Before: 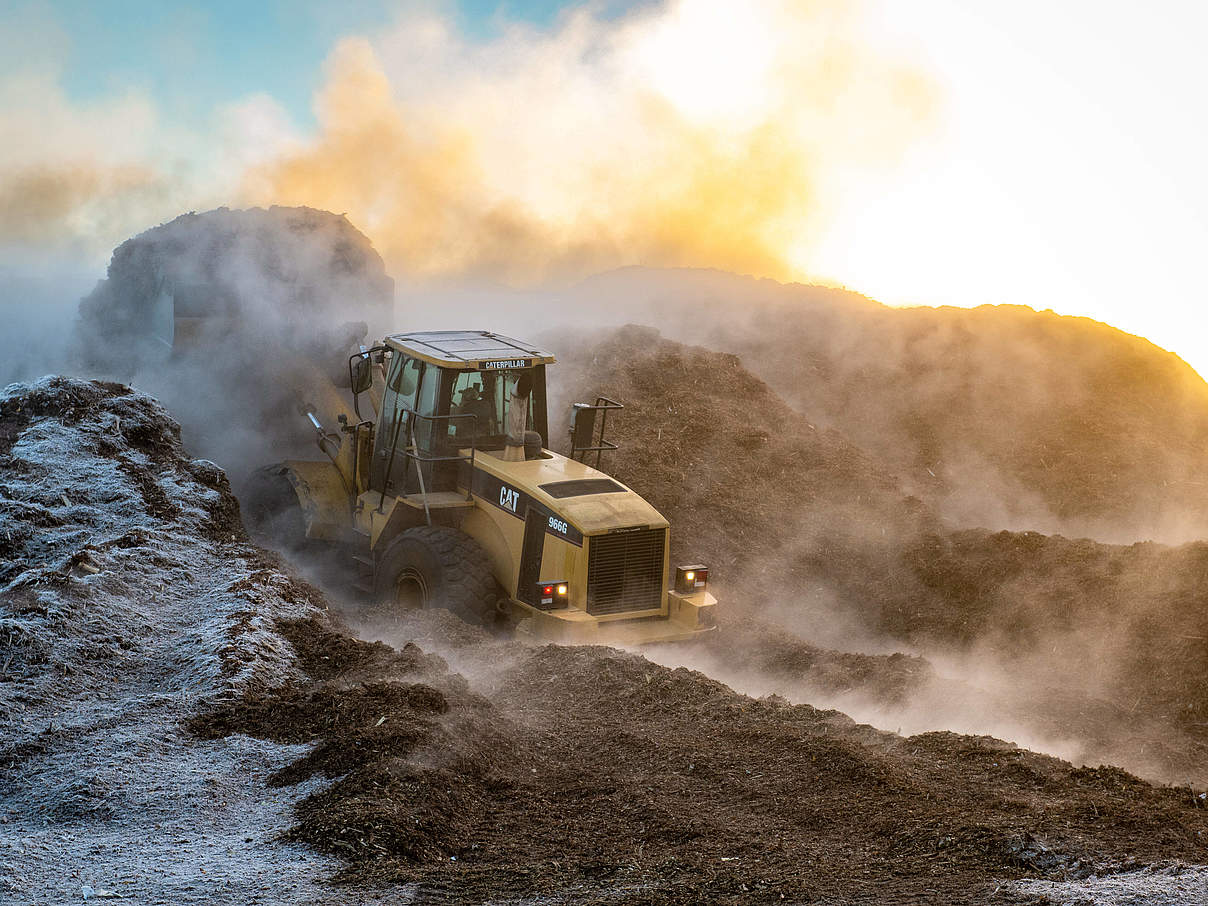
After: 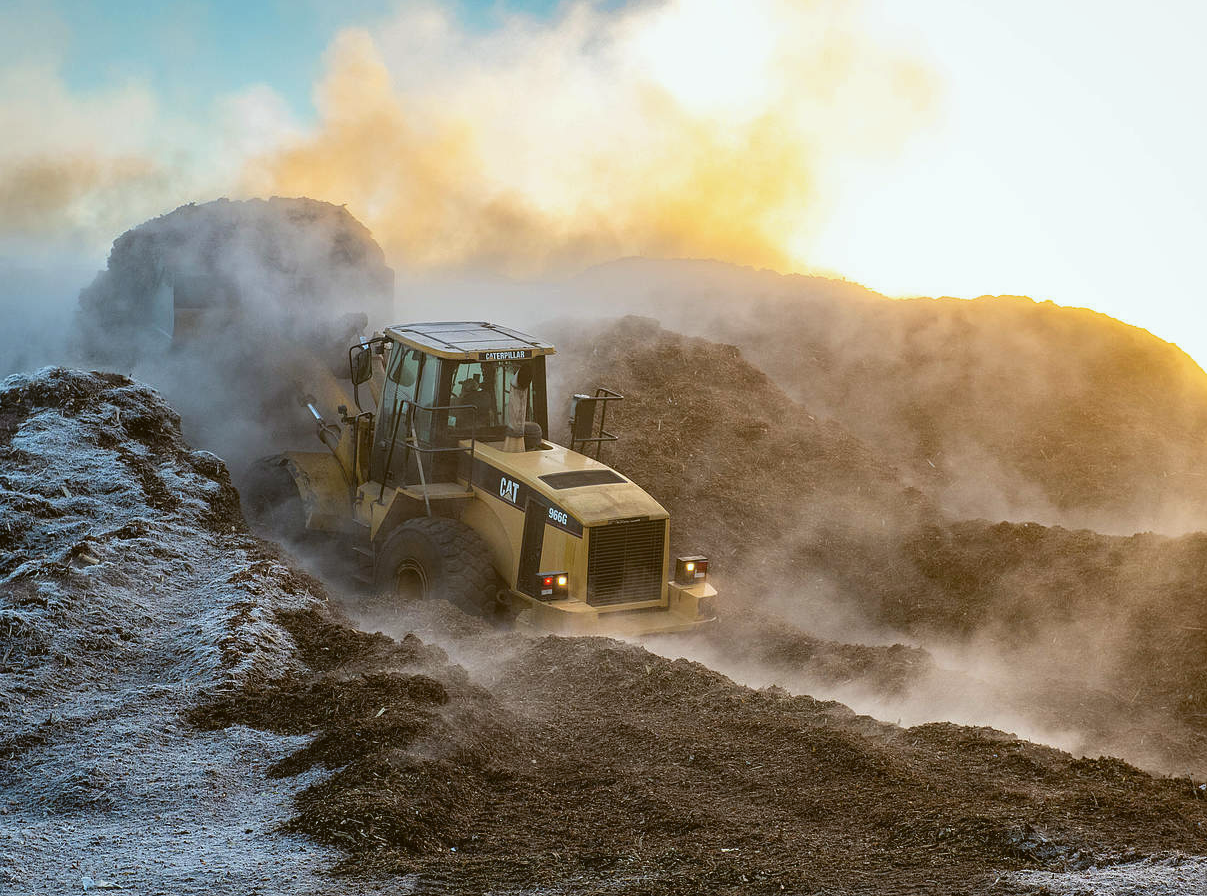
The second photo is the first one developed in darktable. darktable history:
crop: top 1.049%, right 0.001%
color balance: lift [1.004, 1.002, 1.002, 0.998], gamma [1, 1.007, 1.002, 0.993], gain [1, 0.977, 1.013, 1.023], contrast -3.64%
